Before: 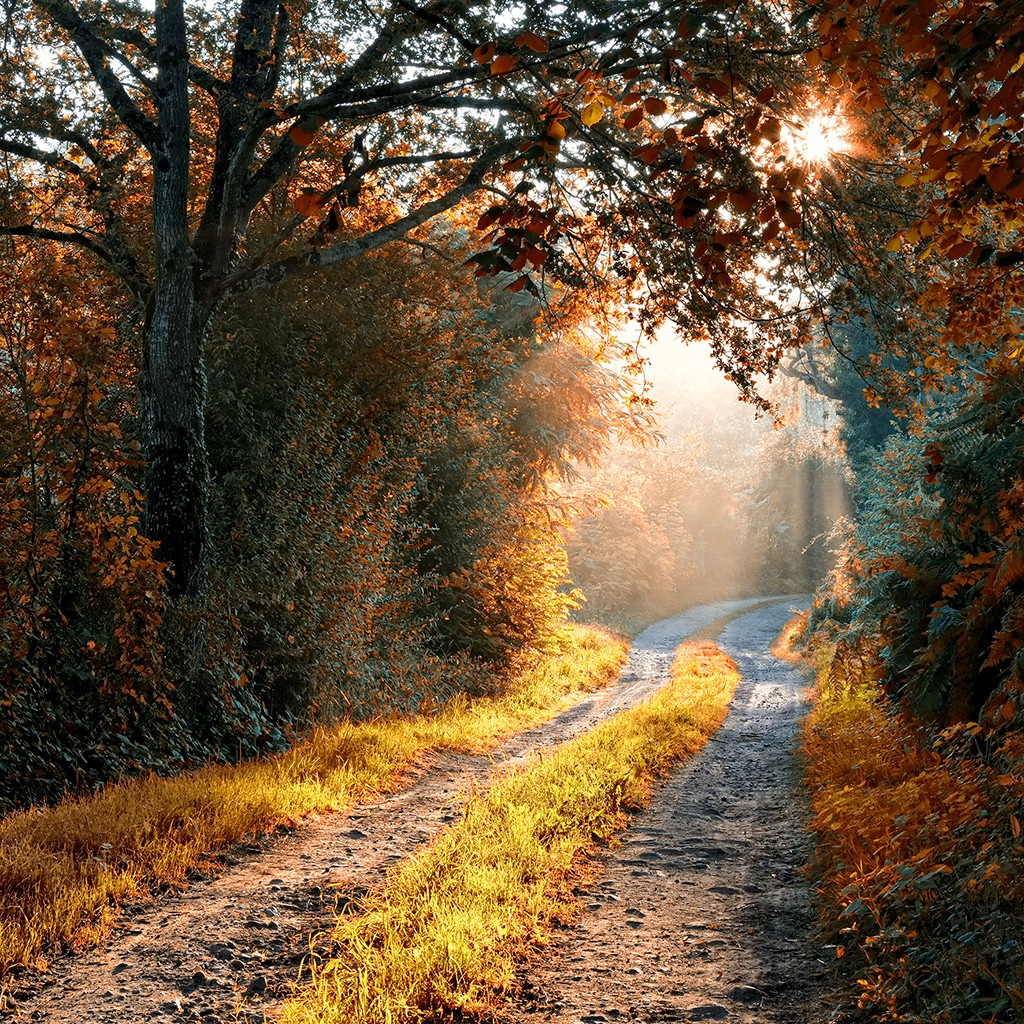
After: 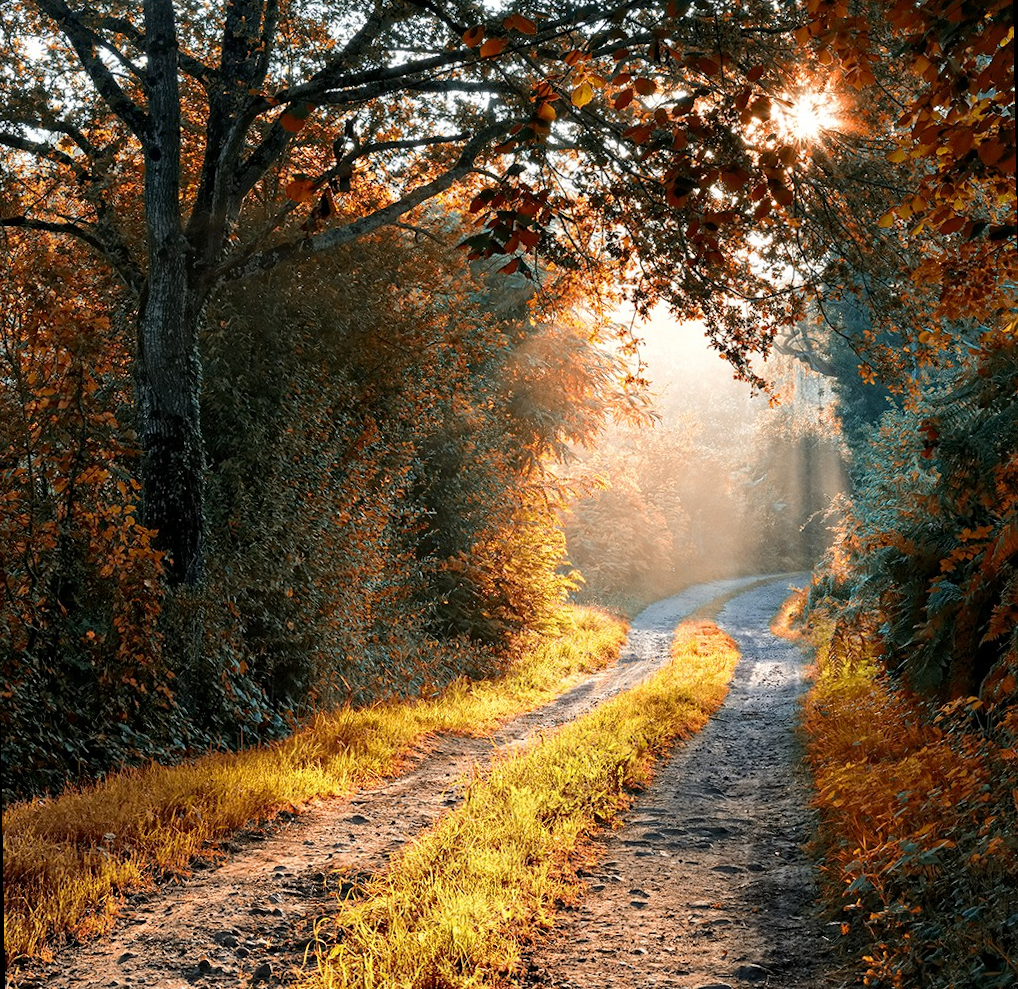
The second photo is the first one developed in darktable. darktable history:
rotate and perspective: rotation -1°, crop left 0.011, crop right 0.989, crop top 0.025, crop bottom 0.975
